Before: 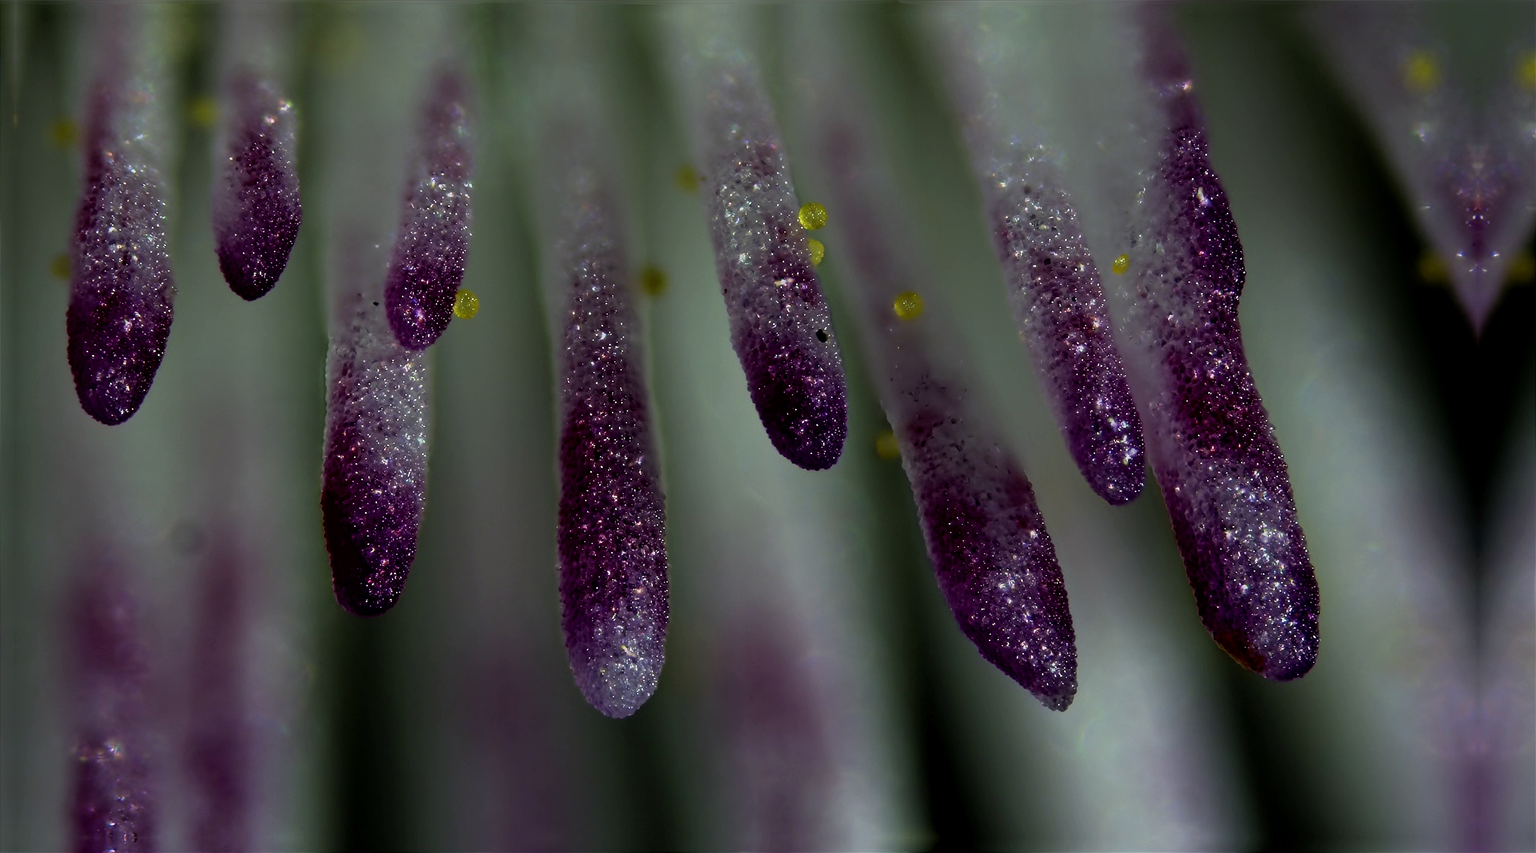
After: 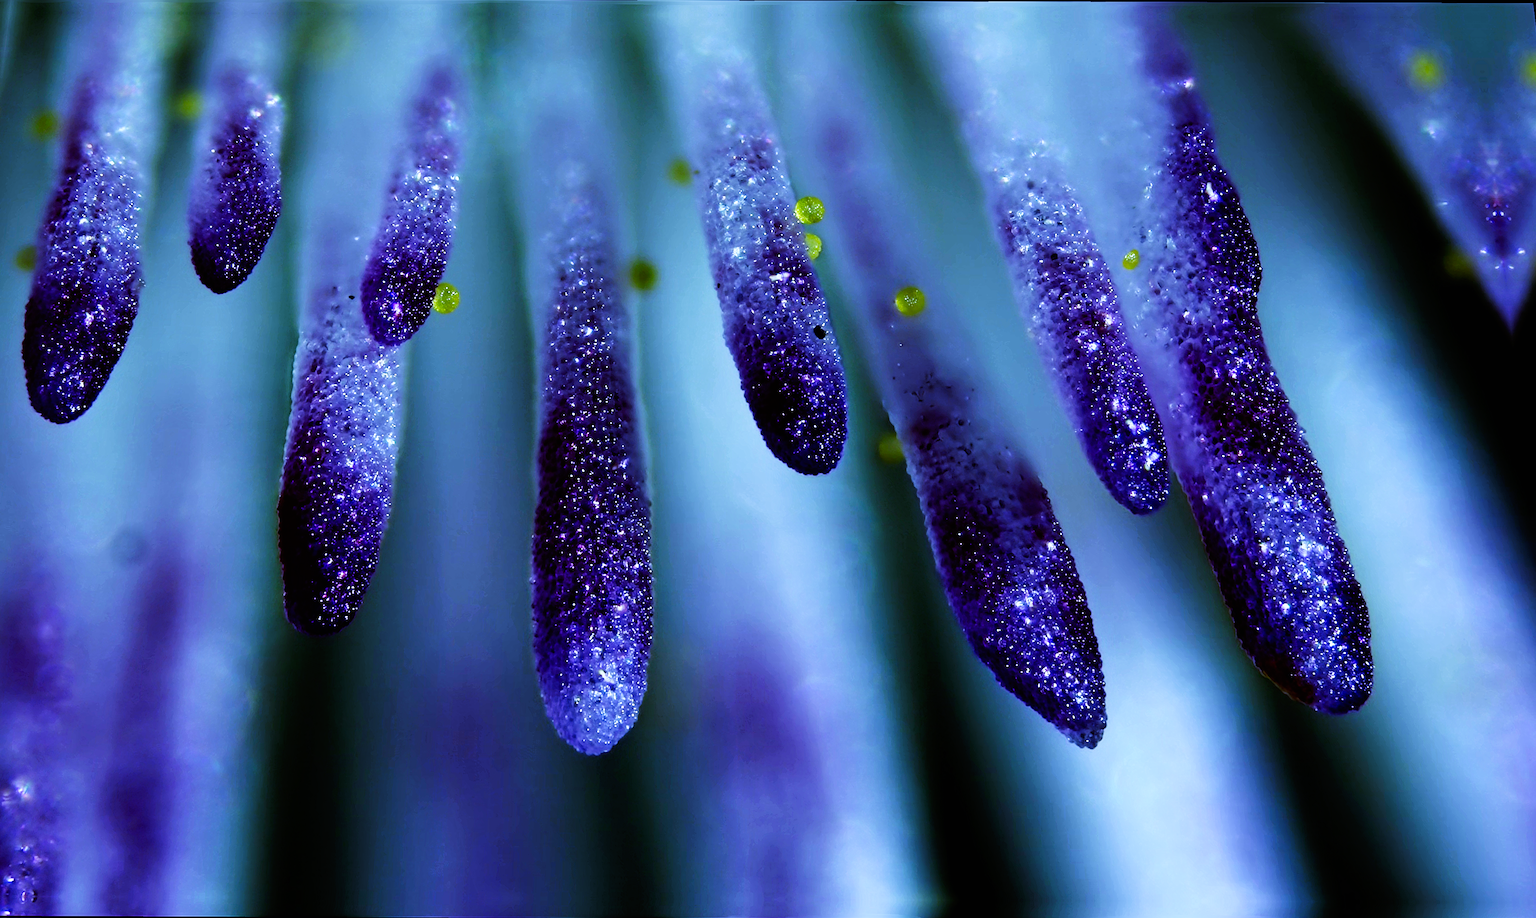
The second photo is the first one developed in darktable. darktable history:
white balance: red 0.766, blue 1.537
base curve: curves: ch0 [(0, 0) (0.007, 0.004) (0.027, 0.03) (0.046, 0.07) (0.207, 0.54) (0.442, 0.872) (0.673, 0.972) (1, 1)], preserve colors none
rotate and perspective: rotation 0.215°, lens shift (vertical) -0.139, crop left 0.069, crop right 0.939, crop top 0.002, crop bottom 0.996
